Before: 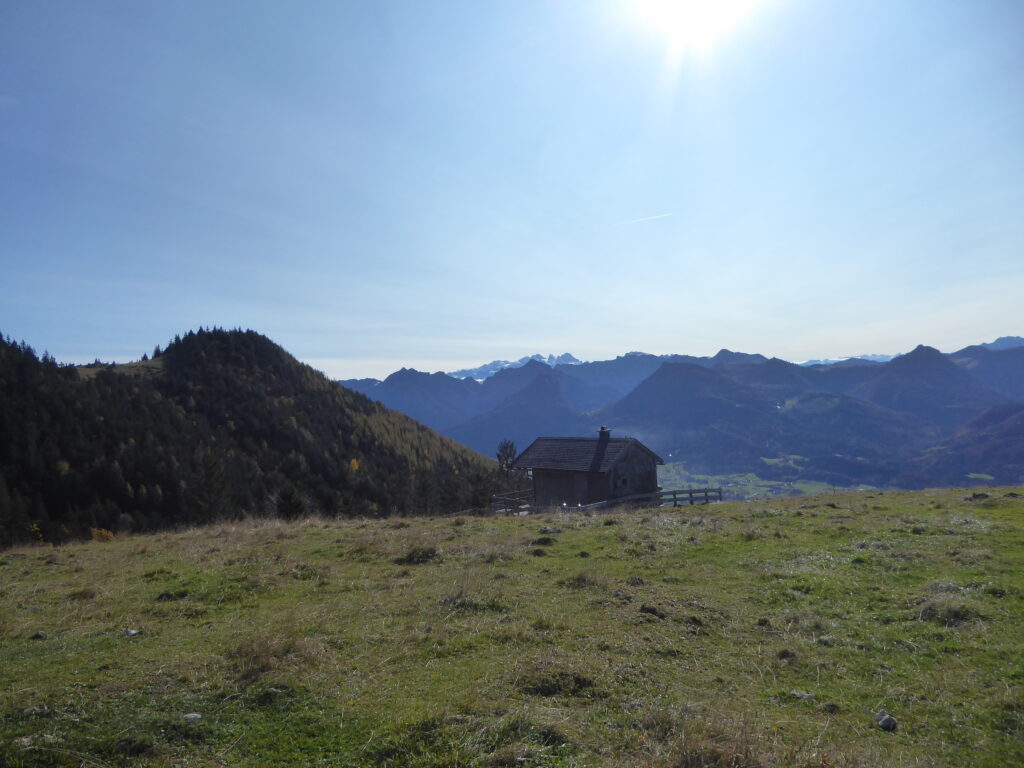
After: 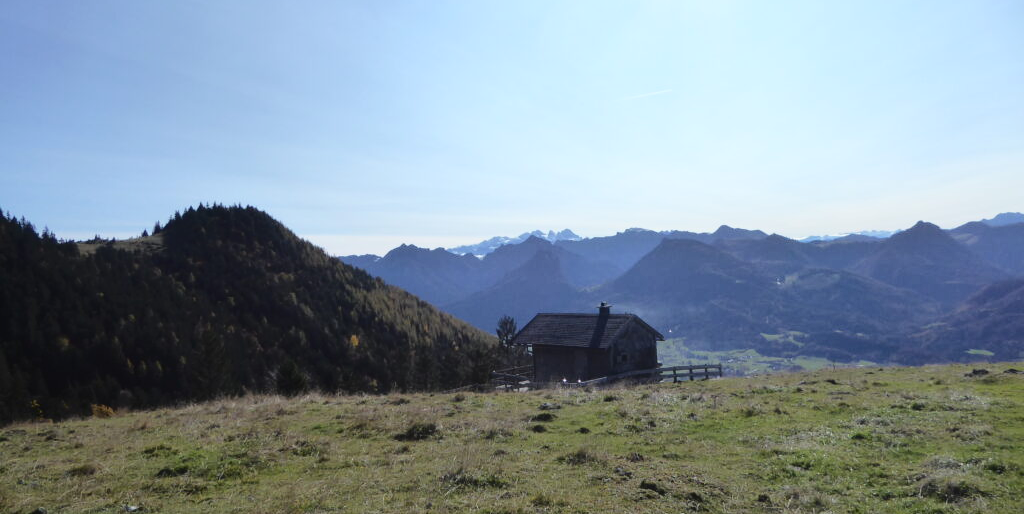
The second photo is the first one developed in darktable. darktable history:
tone curve: curves: ch0 [(0, 0) (0.003, 0.015) (0.011, 0.019) (0.025, 0.027) (0.044, 0.041) (0.069, 0.055) (0.1, 0.079) (0.136, 0.099) (0.177, 0.149) (0.224, 0.216) (0.277, 0.292) (0.335, 0.383) (0.399, 0.474) (0.468, 0.556) (0.543, 0.632) (0.623, 0.711) (0.709, 0.789) (0.801, 0.871) (0.898, 0.944) (1, 1)], color space Lab, independent channels, preserve colors none
crop: top 16.224%, bottom 16.747%
